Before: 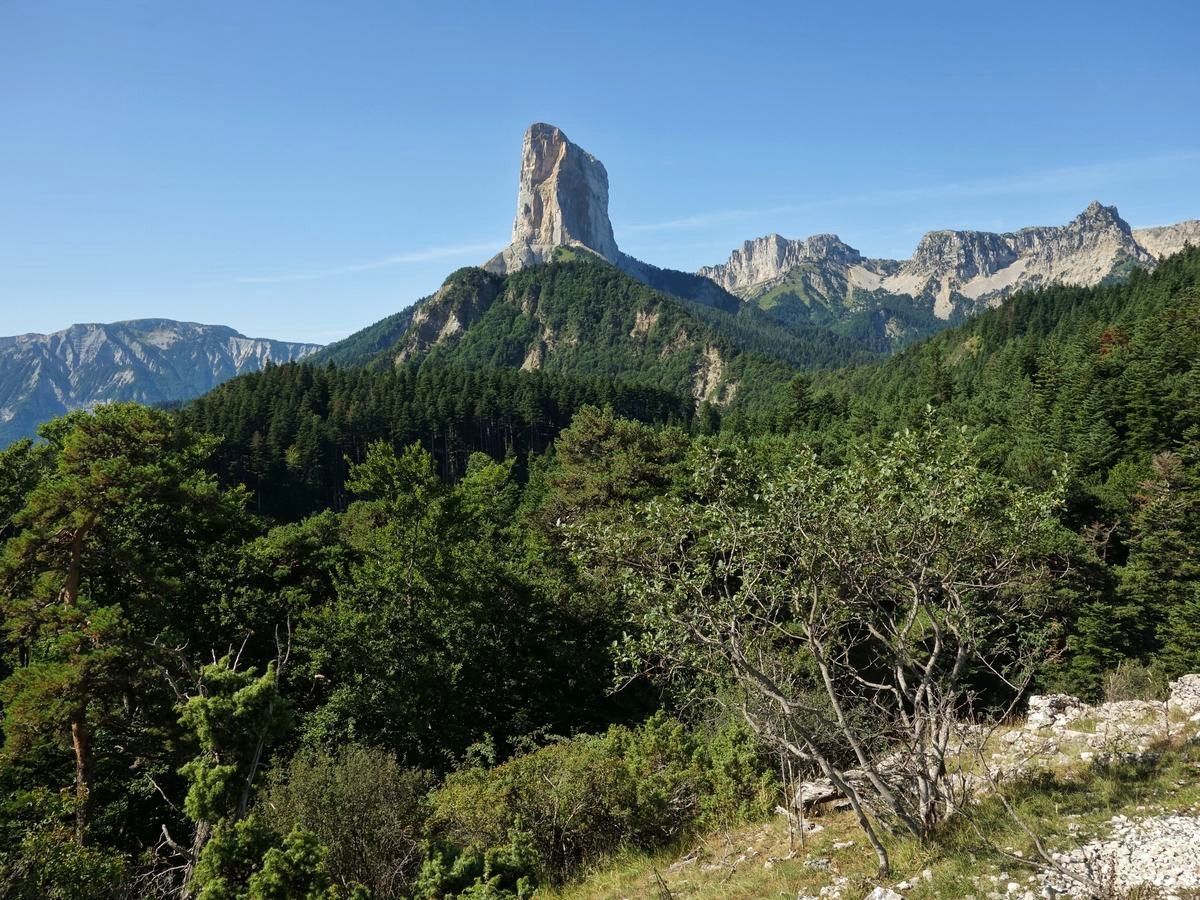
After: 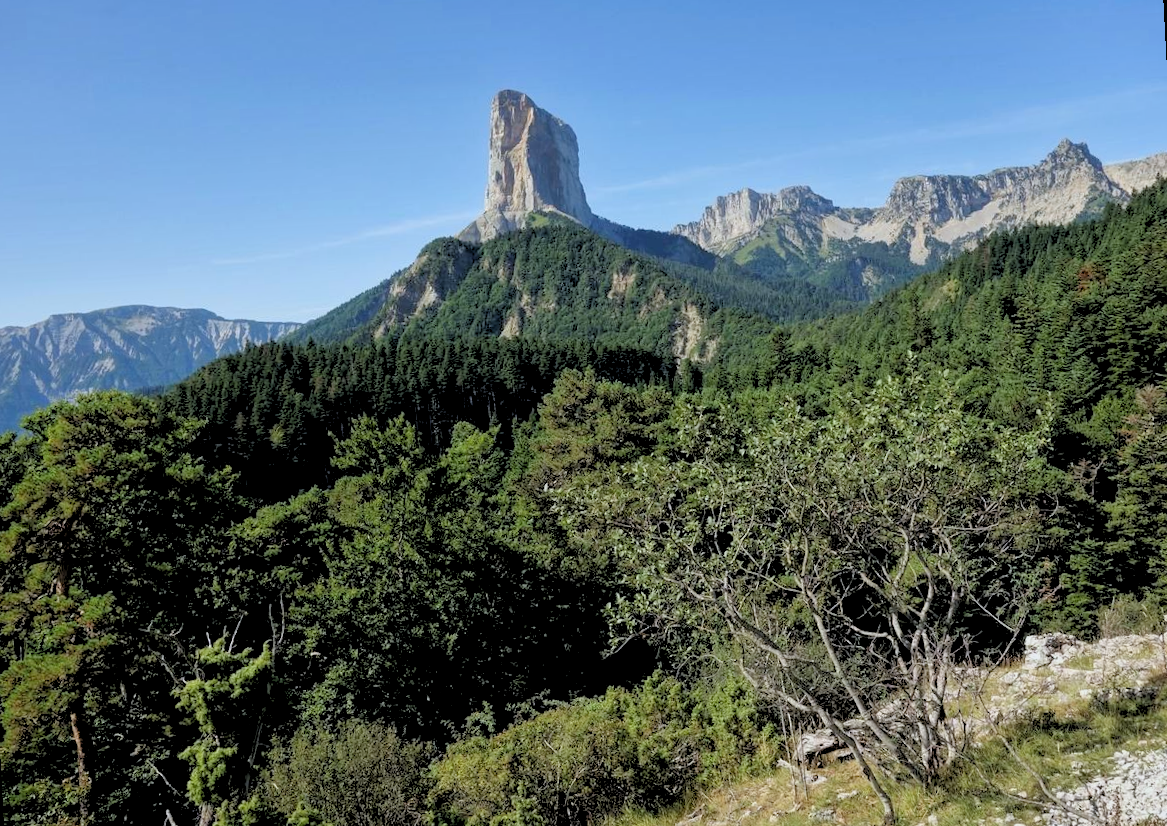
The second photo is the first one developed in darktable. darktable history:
shadows and highlights: shadows 12, white point adjustment 1.2, soften with gaussian
white balance: red 0.974, blue 1.044
rgb levels: preserve colors sum RGB, levels [[0.038, 0.433, 0.934], [0, 0.5, 1], [0, 0.5, 1]]
rotate and perspective: rotation -3°, crop left 0.031, crop right 0.968, crop top 0.07, crop bottom 0.93
